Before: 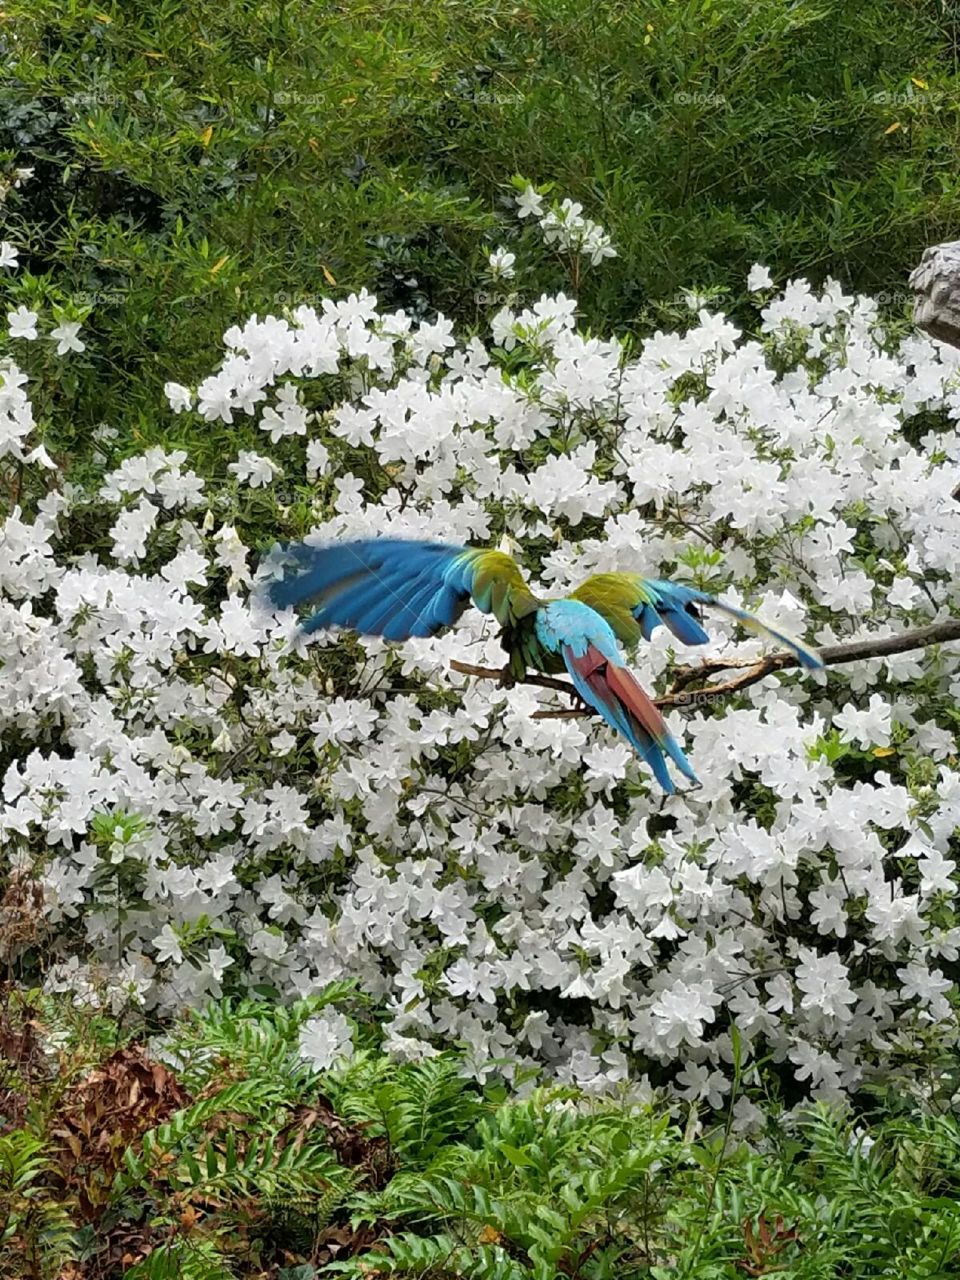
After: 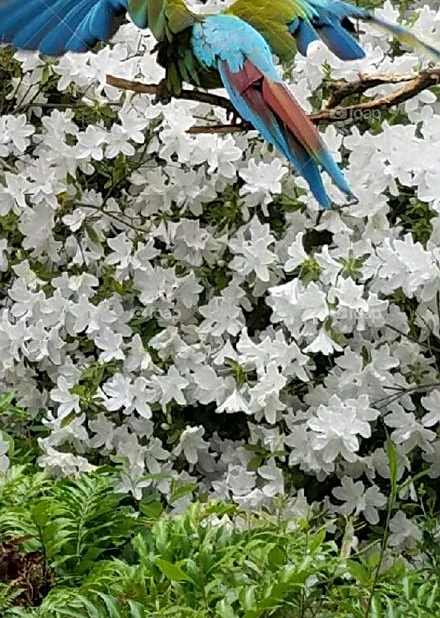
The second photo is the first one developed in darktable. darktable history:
crop: left 35.931%, top 45.776%, right 18.133%, bottom 5.899%
sharpen: radius 1.314, amount 0.294, threshold 0.158
